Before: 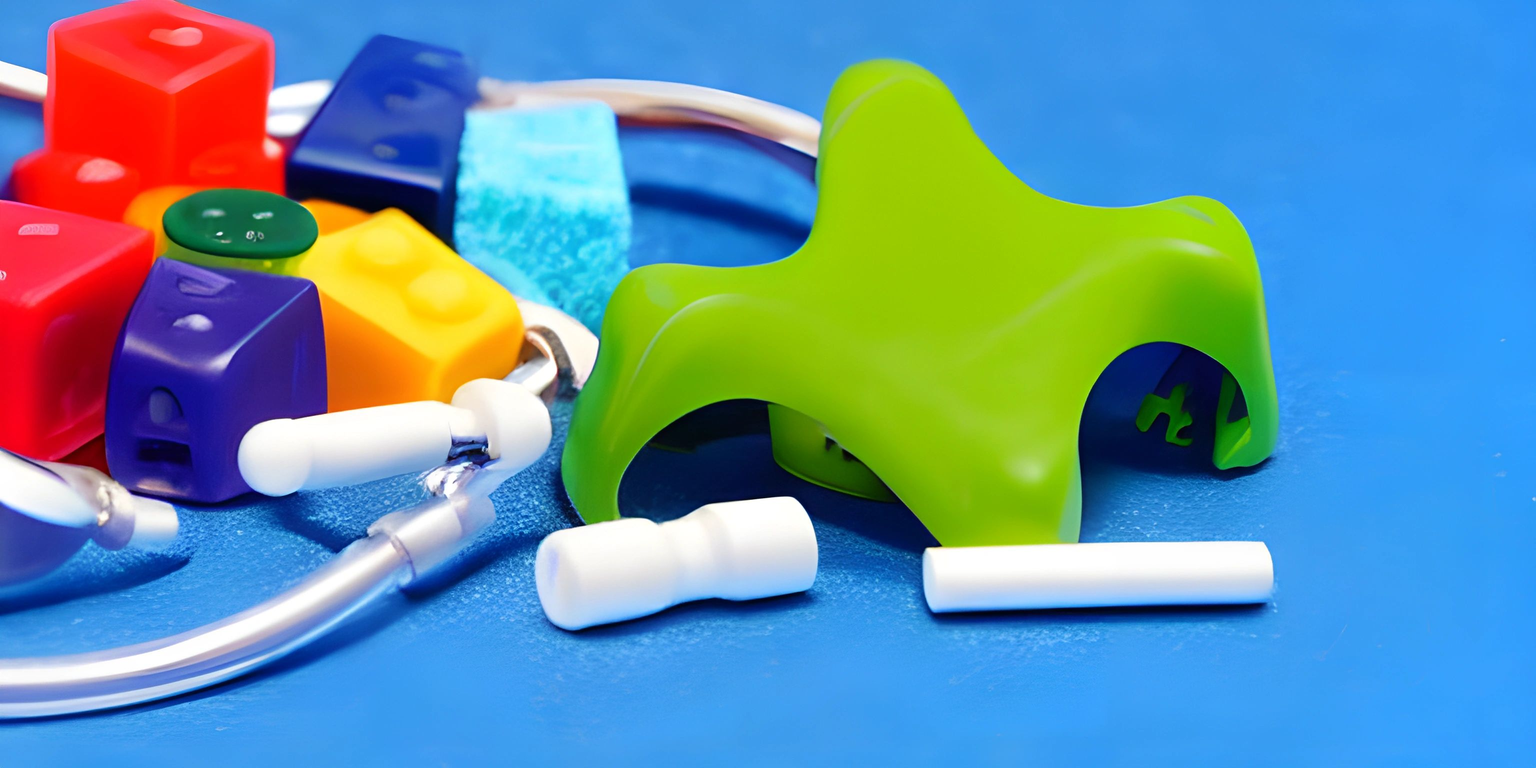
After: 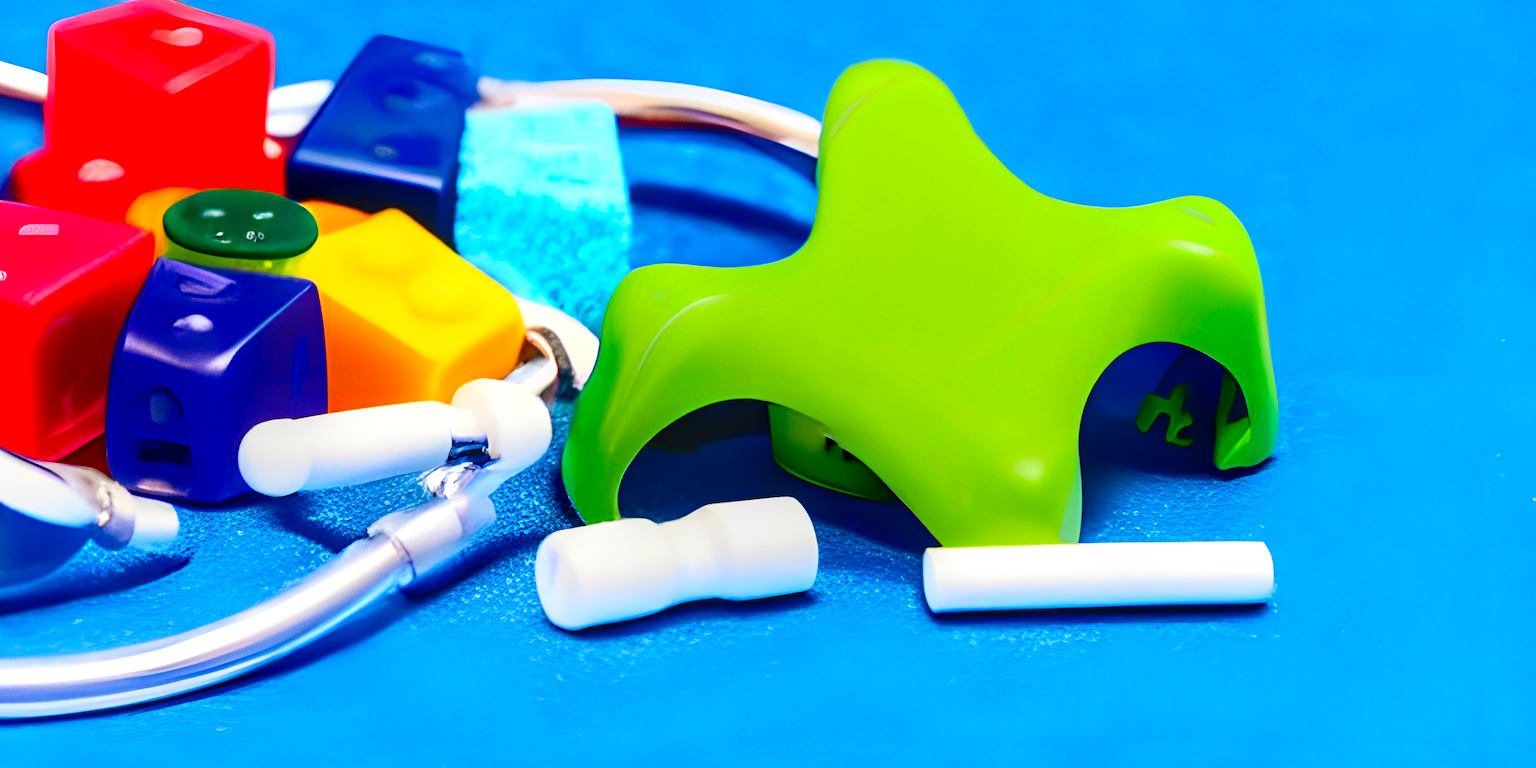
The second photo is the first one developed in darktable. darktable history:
contrast brightness saturation: contrast 0.28
local contrast: on, module defaults
color correction: saturation 1.34
